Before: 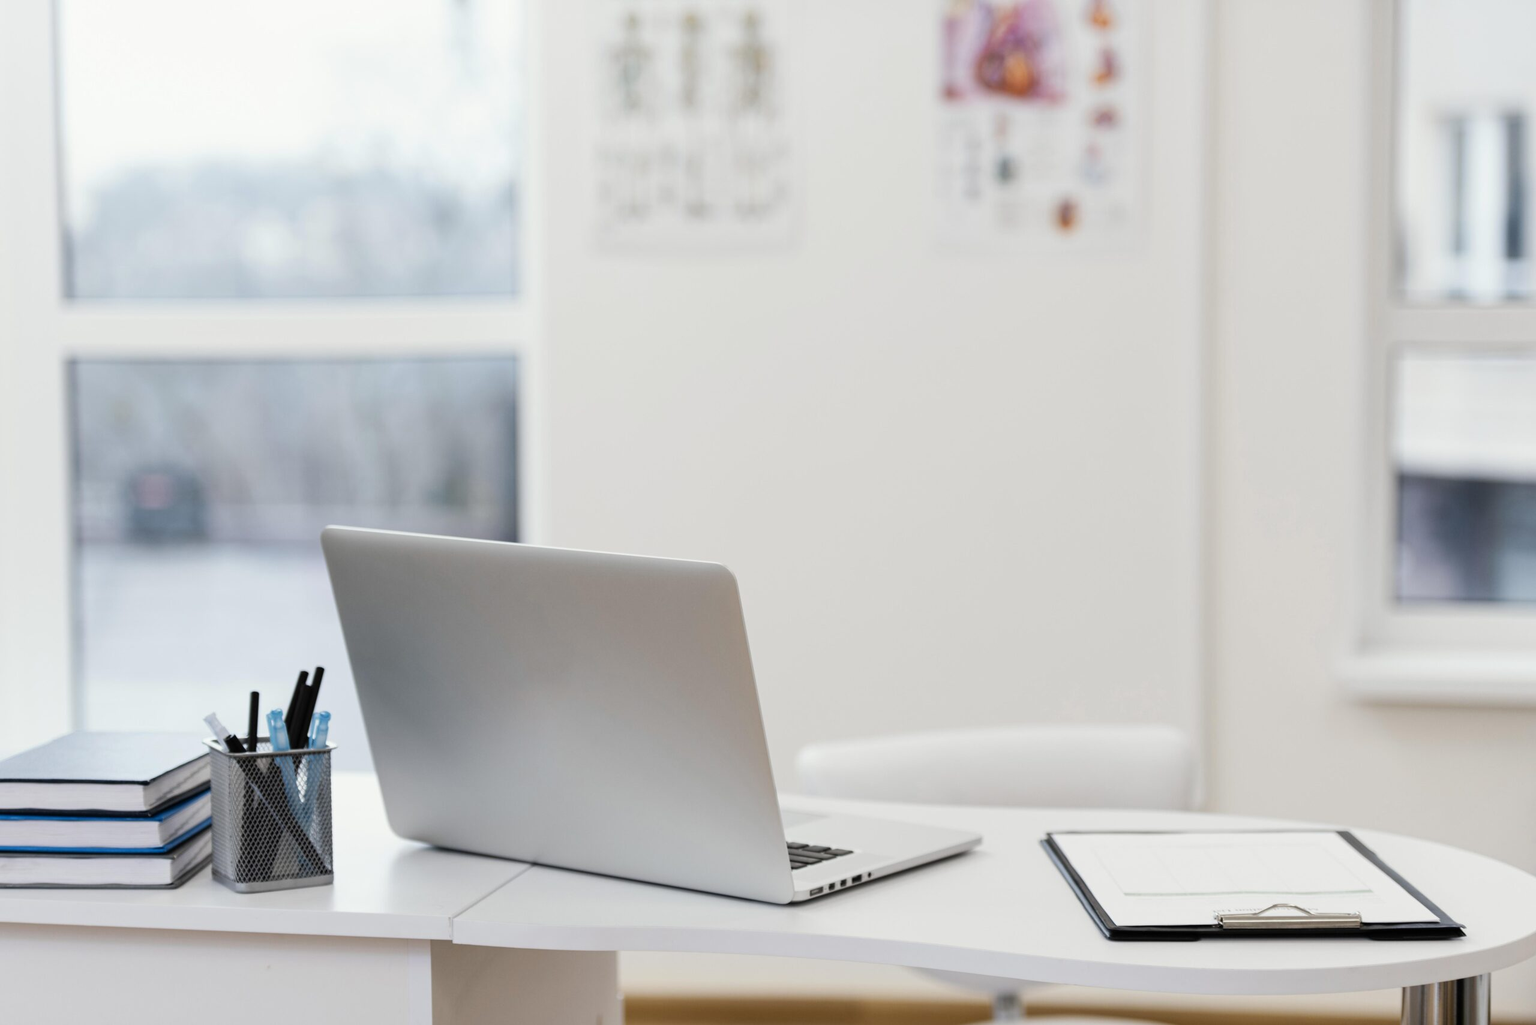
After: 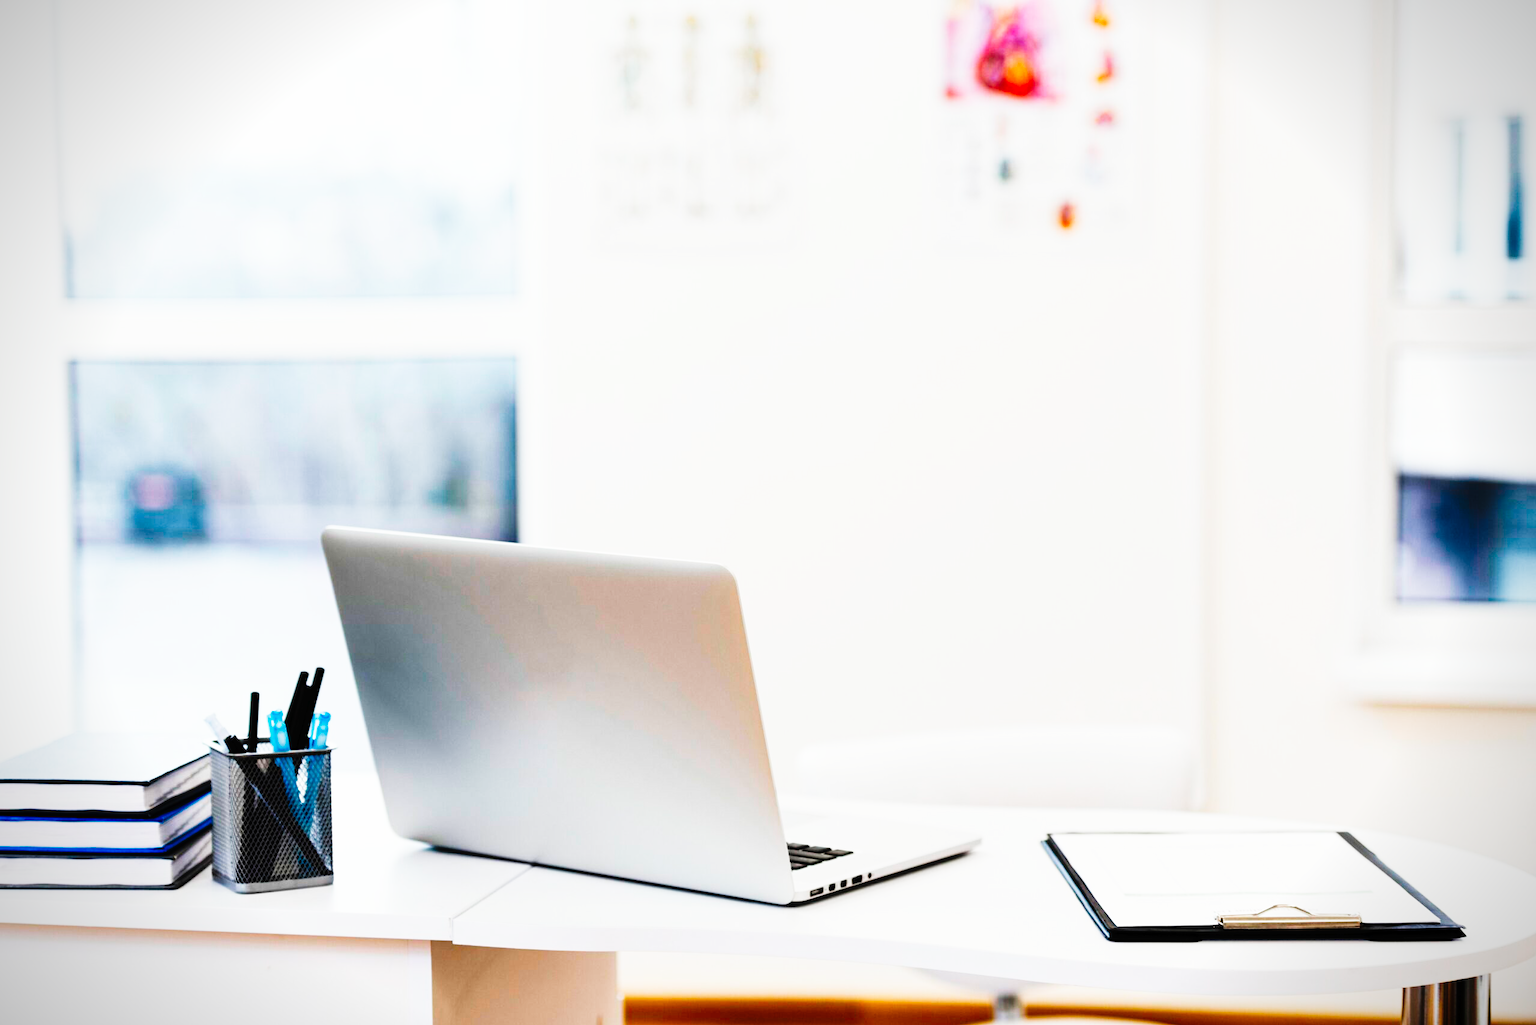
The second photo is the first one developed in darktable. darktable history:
vignetting: fall-off start 89.4%, fall-off radius 43.25%, saturation -0.023, width/height ratio 1.162
color balance rgb: perceptual saturation grading › global saturation 30.575%
tone curve: curves: ch0 [(0, 0) (0.003, 0.01) (0.011, 0.012) (0.025, 0.012) (0.044, 0.017) (0.069, 0.021) (0.1, 0.025) (0.136, 0.03) (0.177, 0.037) (0.224, 0.052) (0.277, 0.092) (0.335, 0.16) (0.399, 0.3) (0.468, 0.463) (0.543, 0.639) (0.623, 0.796) (0.709, 0.904) (0.801, 0.962) (0.898, 0.988) (1, 1)], preserve colors none
